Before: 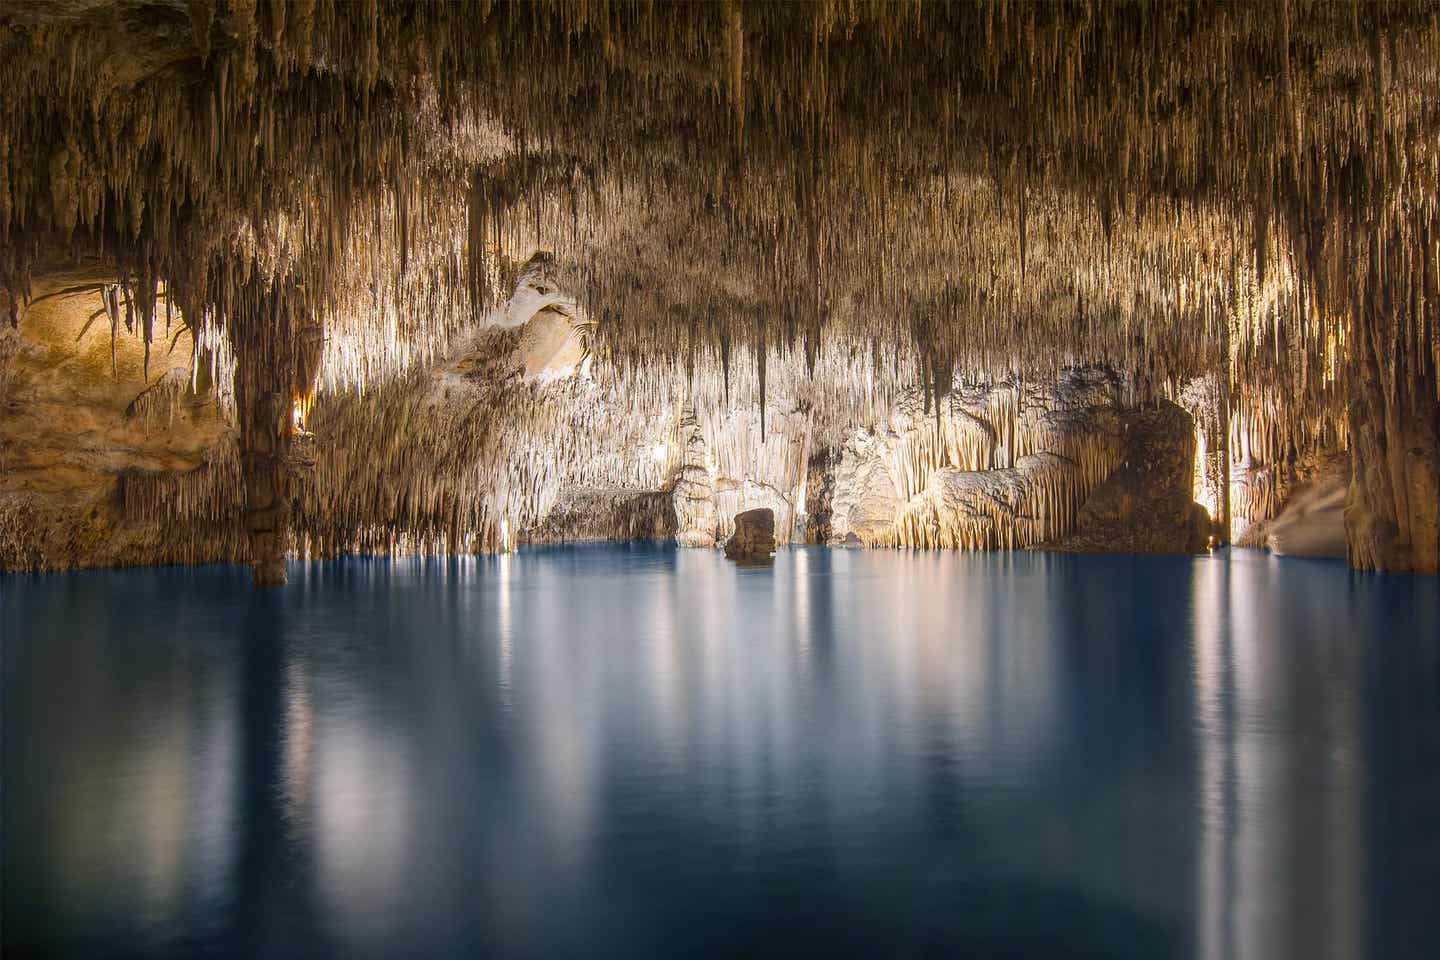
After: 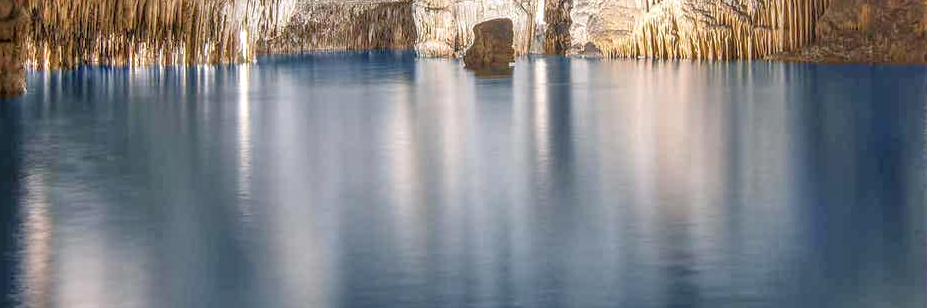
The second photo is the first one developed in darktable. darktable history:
crop: left 18.128%, top 51.067%, right 17.444%, bottom 16.795%
tone equalizer: -7 EV 0.157 EV, -6 EV 0.61 EV, -5 EV 1.16 EV, -4 EV 1.3 EV, -3 EV 1.14 EV, -2 EV 0.6 EV, -1 EV 0.147 EV
local contrast: on, module defaults
